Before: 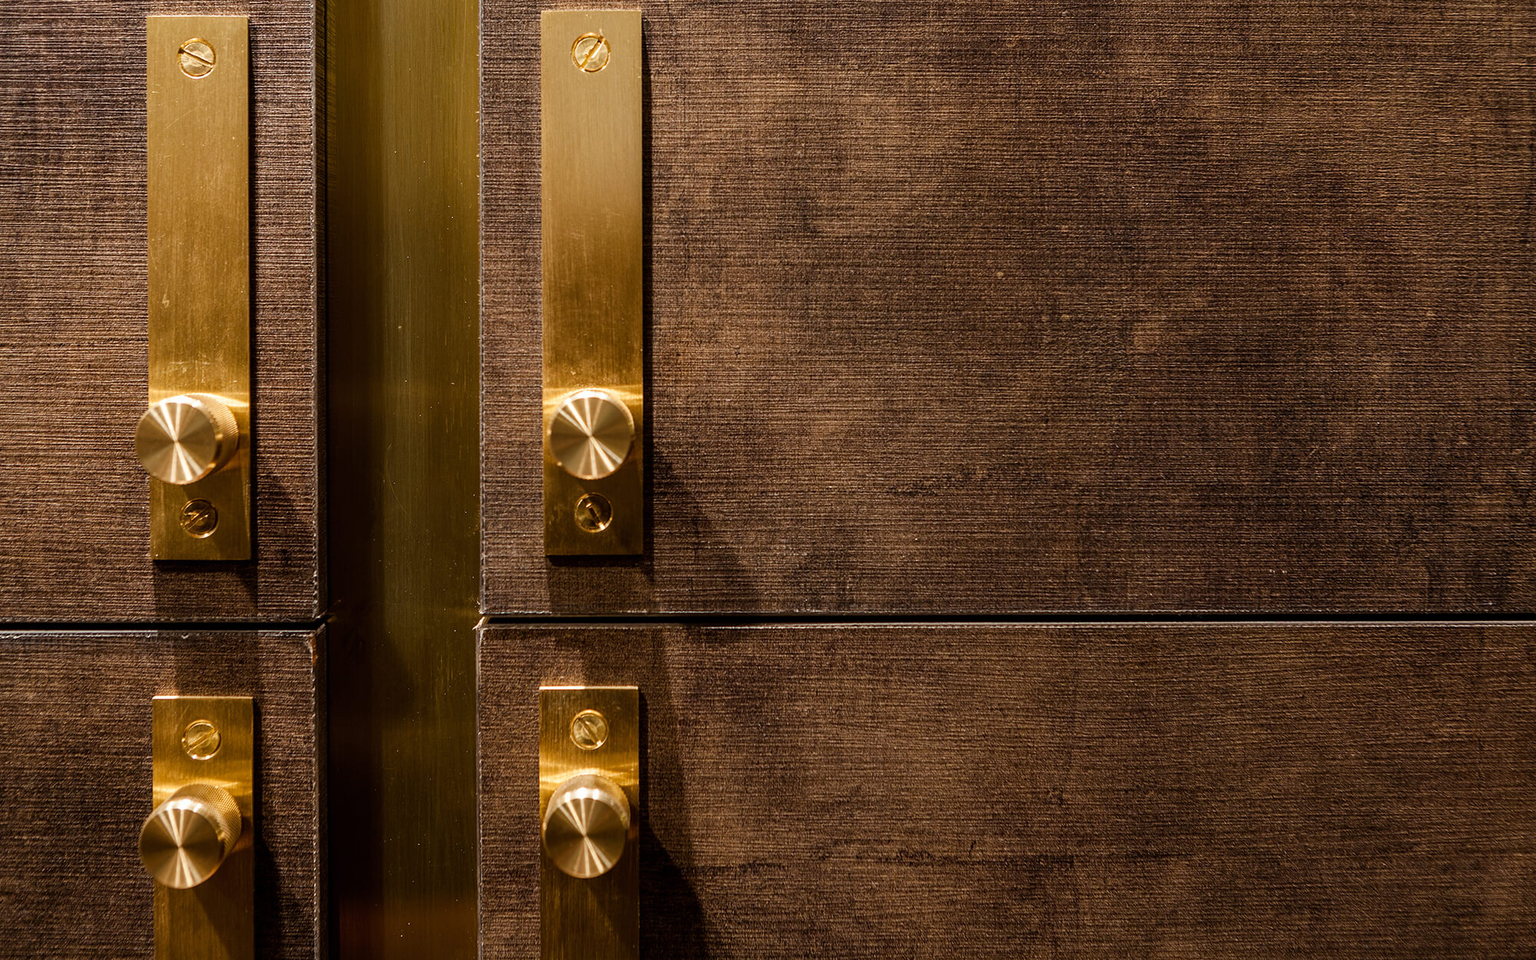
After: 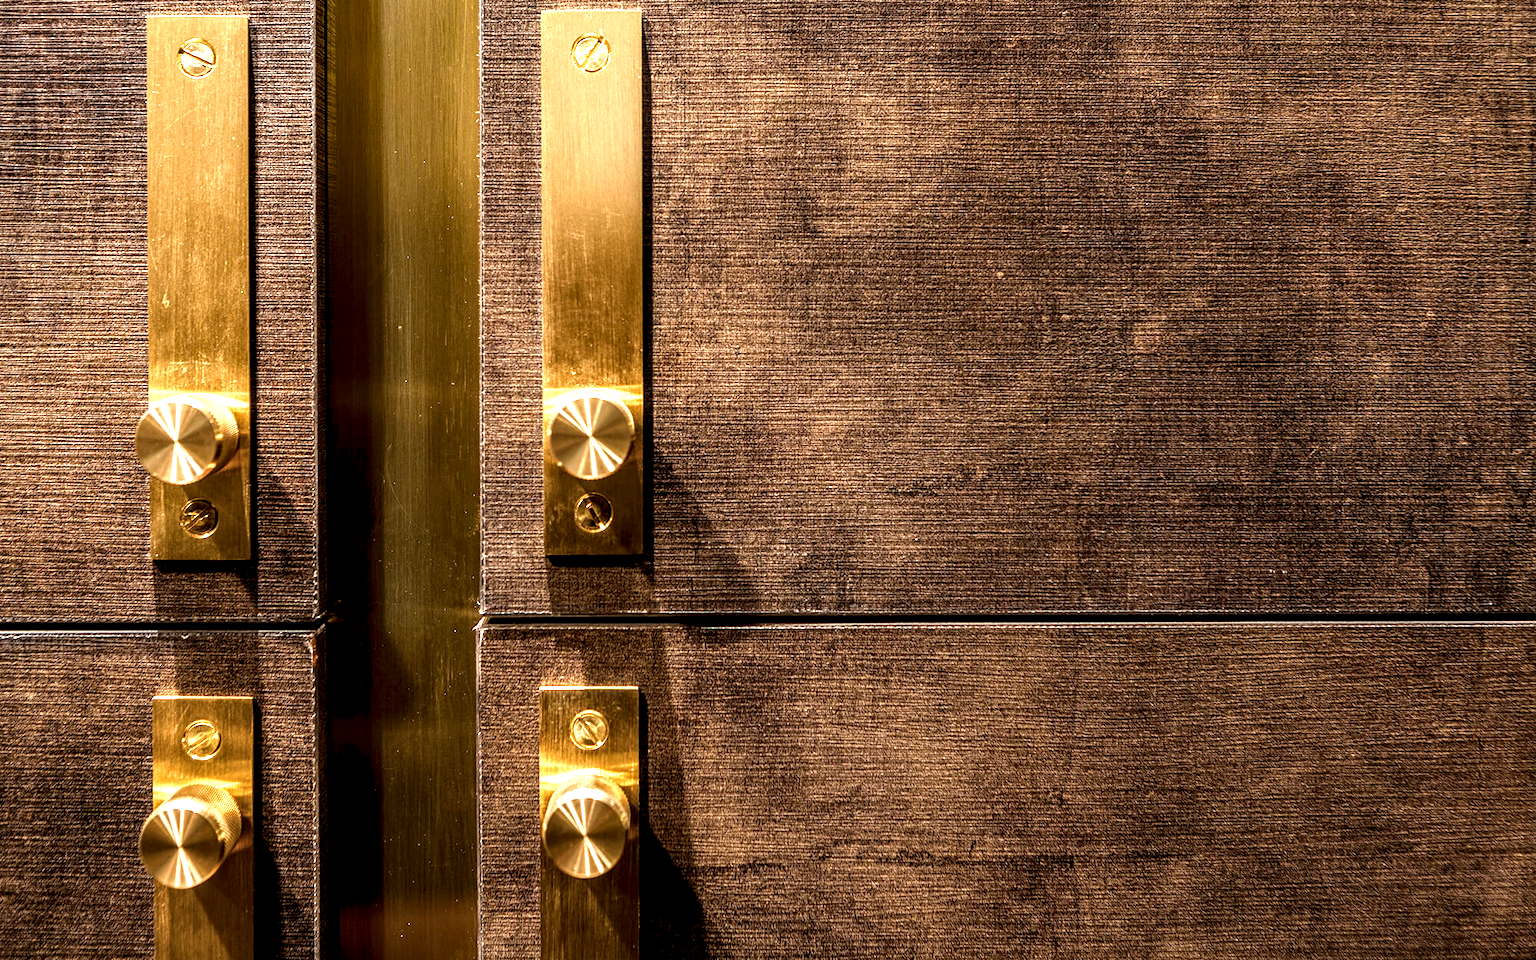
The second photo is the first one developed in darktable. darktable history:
exposure: black level correction 0, exposure 0.9 EV, compensate highlight preservation false
white balance: emerald 1
local contrast: highlights 65%, shadows 54%, detail 169%, midtone range 0.514
